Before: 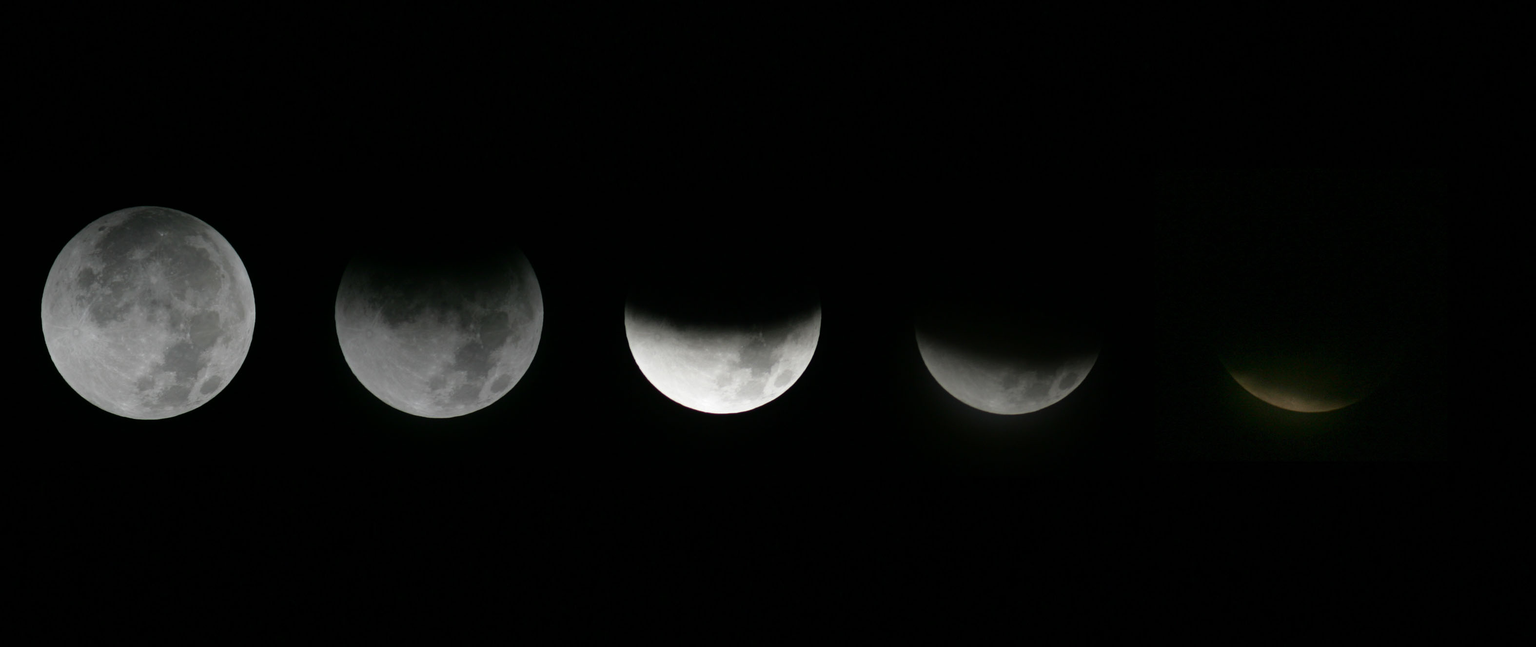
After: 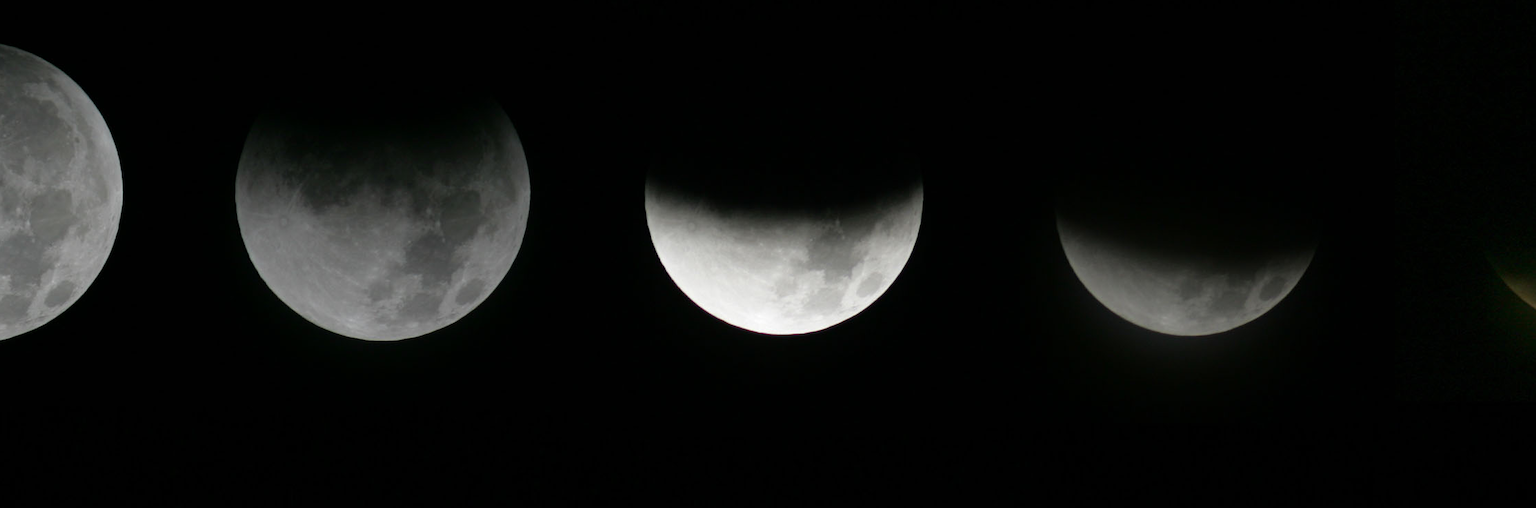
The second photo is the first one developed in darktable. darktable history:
crop: left 11.001%, top 27.398%, right 18.293%, bottom 16.995%
